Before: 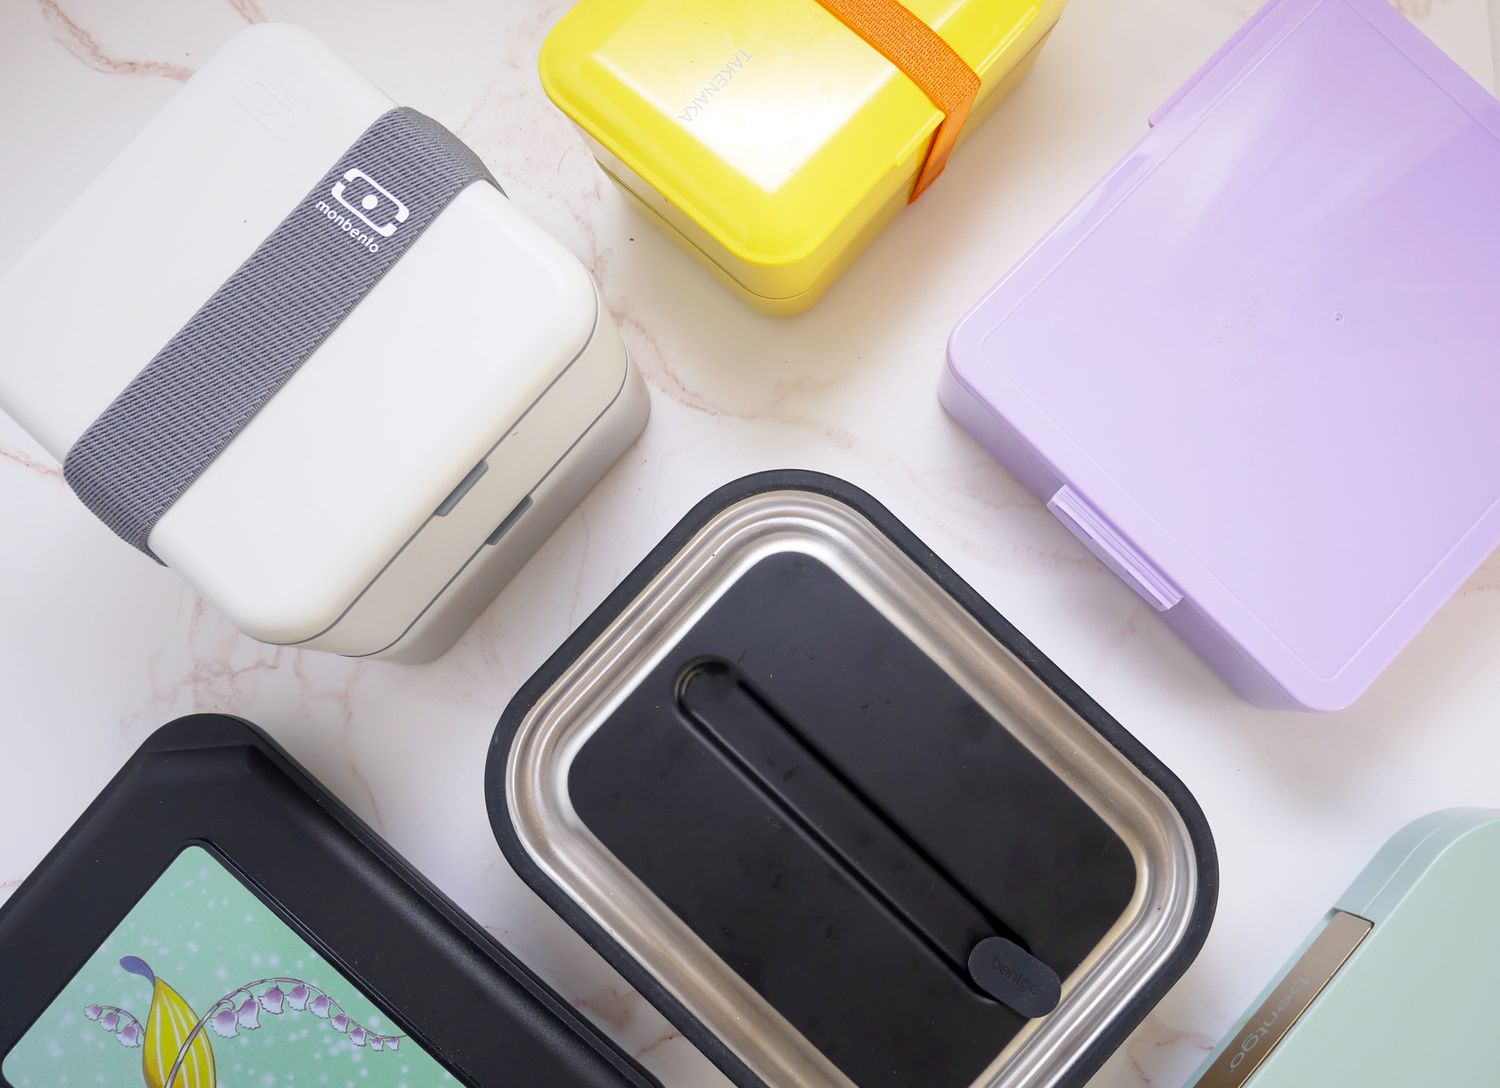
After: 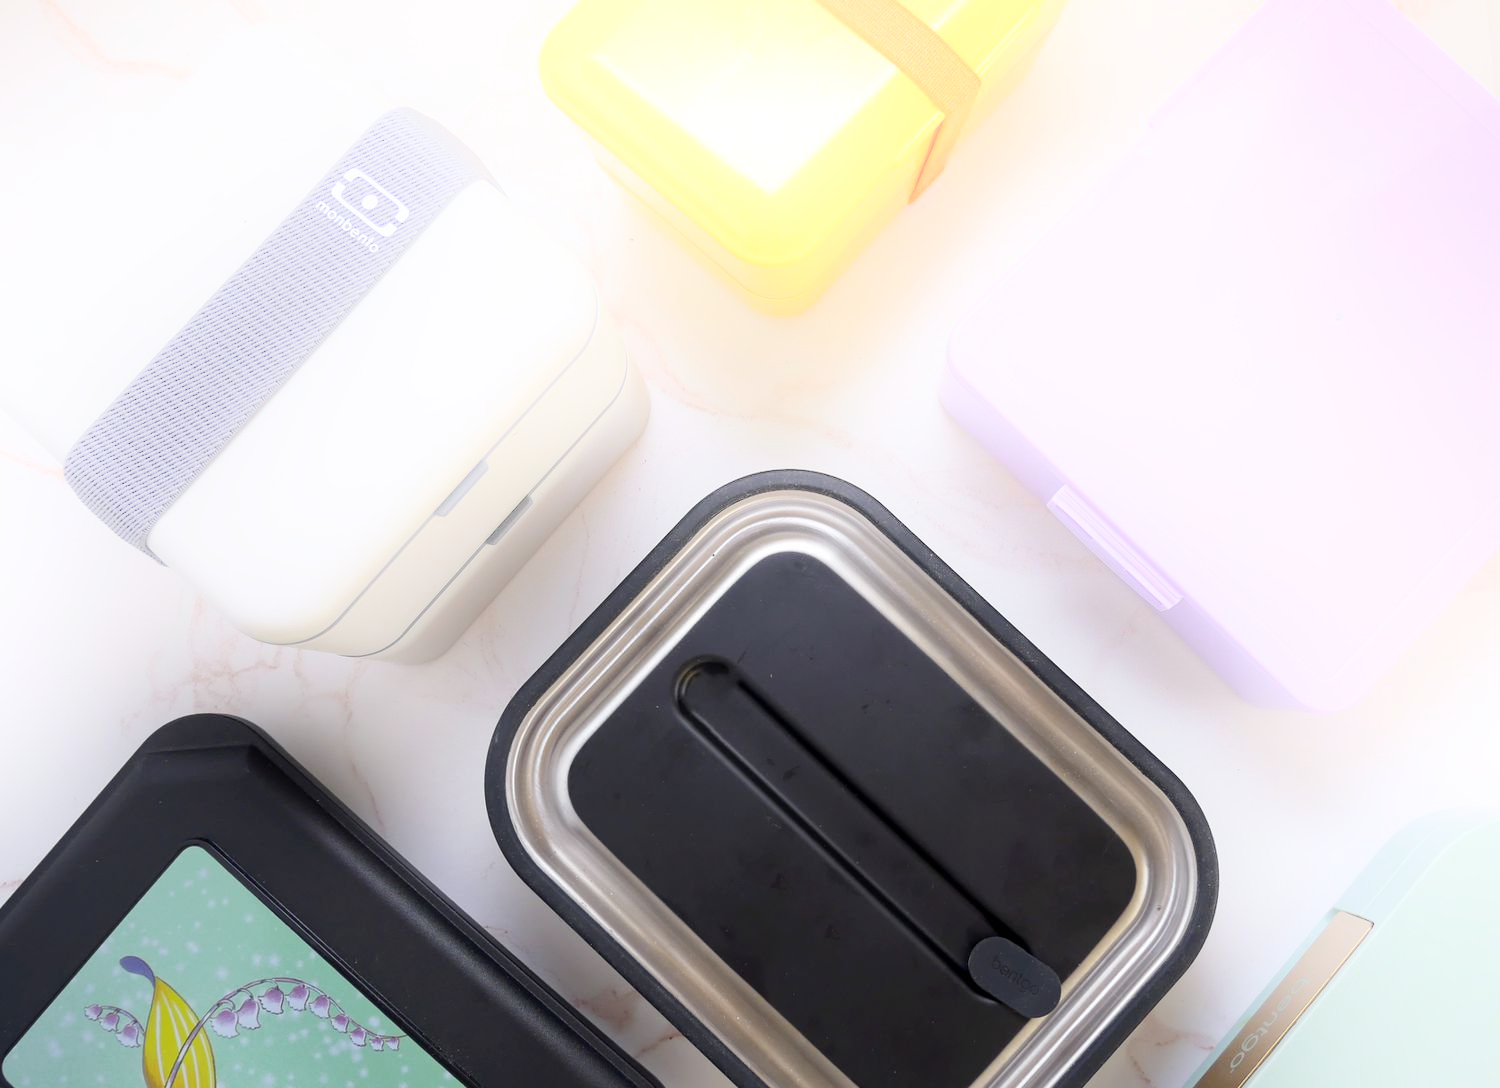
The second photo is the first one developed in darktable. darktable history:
shadows and highlights: shadows -21.2, highlights 98.05, soften with gaussian
